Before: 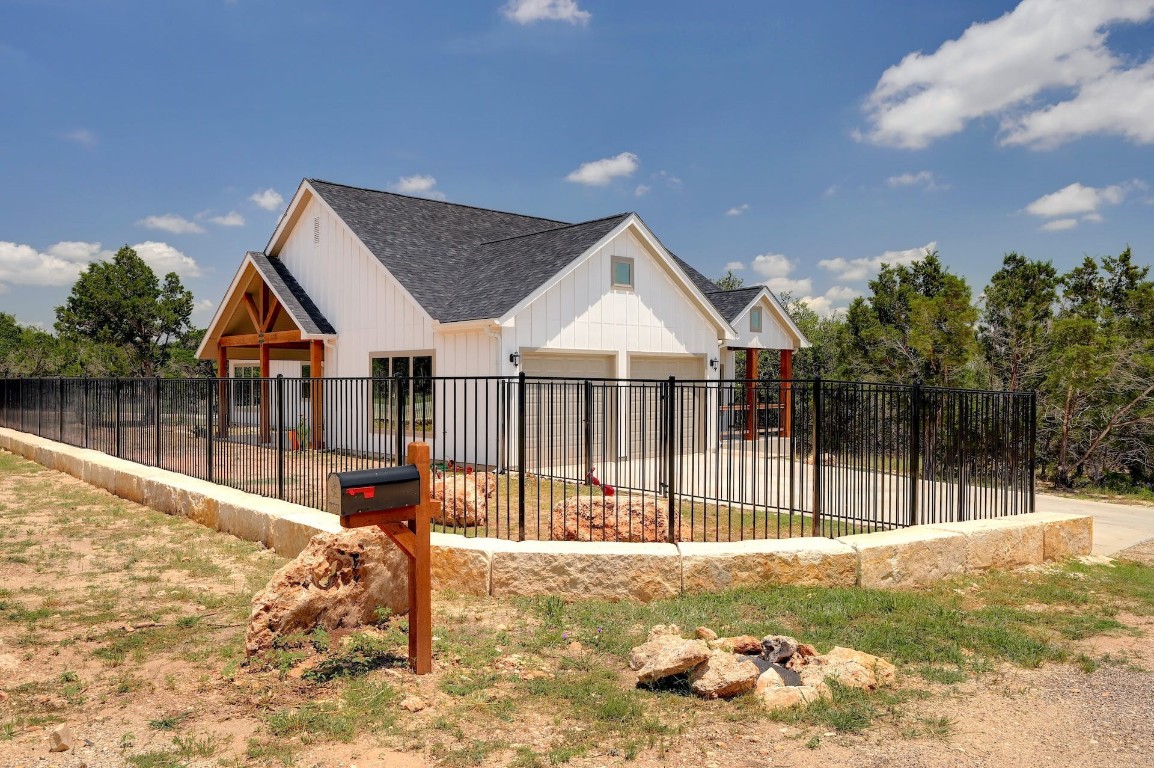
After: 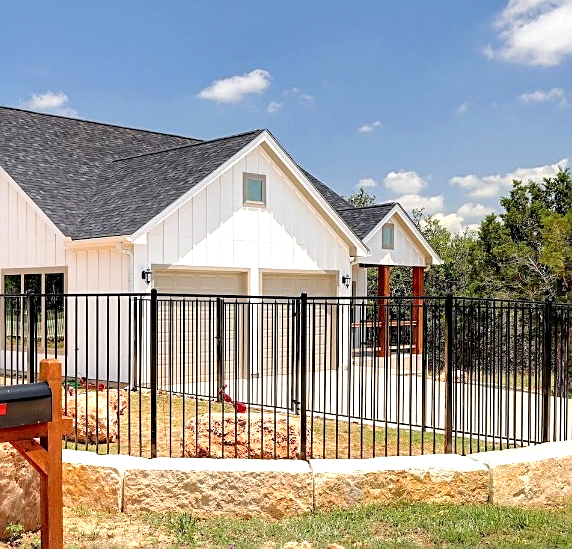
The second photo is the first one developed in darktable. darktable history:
exposure: black level correction 0.001, exposure 0.499 EV, compensate highlight preservation false
sharpen: on, module defaults
contrast equalizer: octaves 7, y [[0.5, 0.5, 0.5, 0.539, 0.64, 0.611], [0.5 ×6], [0.5 ×6], [0 ×6], [0 ×6]], mix 0.149
crop: left 31.923%, top 10.923%, right 18.431%, bottom 17.51%
